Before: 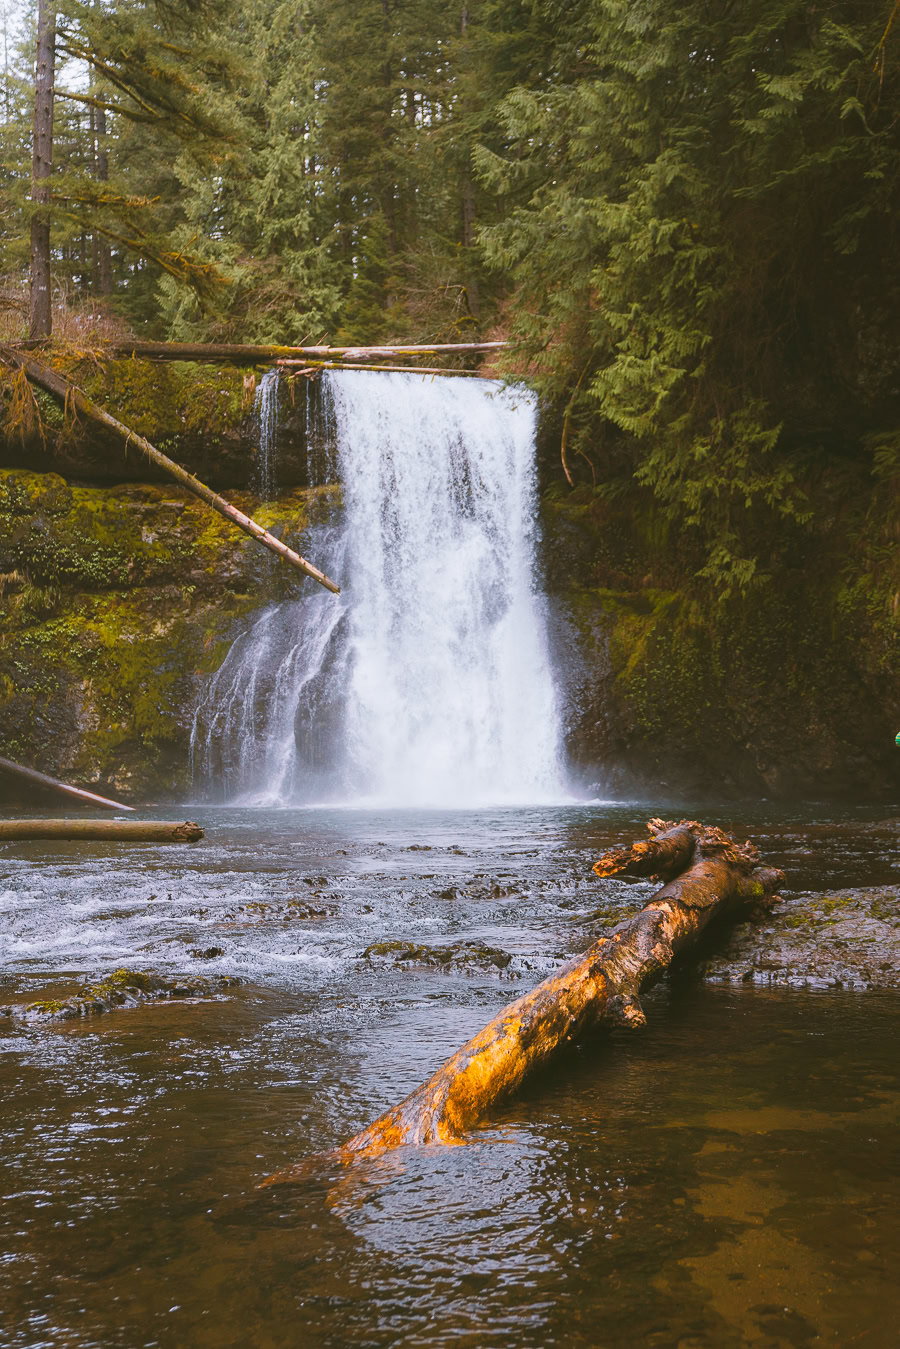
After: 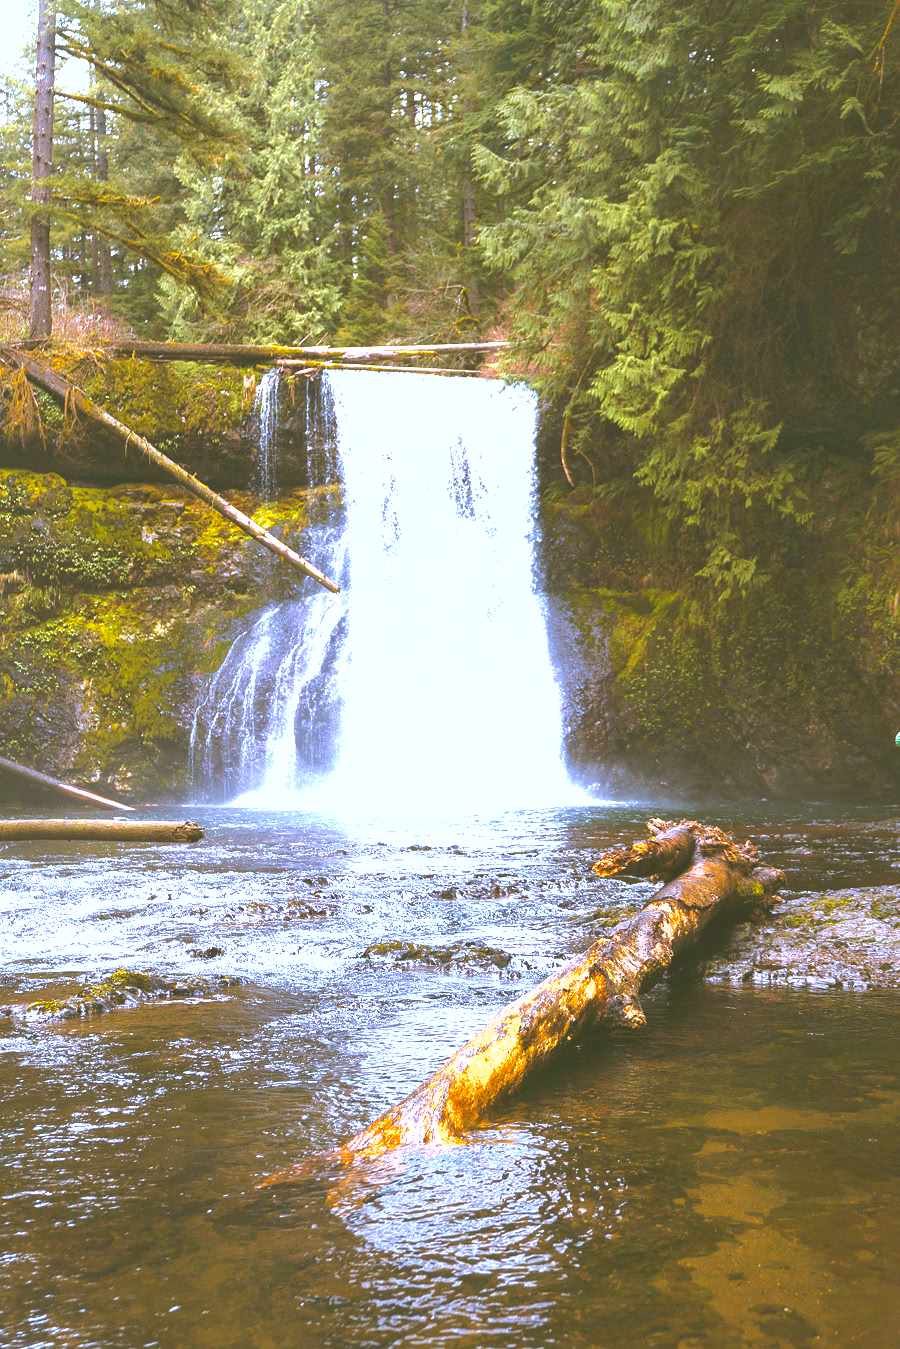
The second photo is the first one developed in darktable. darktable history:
shadows and highlights: on, module defaults
color balance: mode lift, gamma, gain (sRGB), lift [1, 0.99, 1.01, 0.992], gamma [1, 1.037, 0.974, 0.963]
white balance: red 0.948, green 1.02, blue 1.176
exposure: black level correction 0, exposure 1.45 EV, compensate exposure bias true, compensate highlight preservation false
